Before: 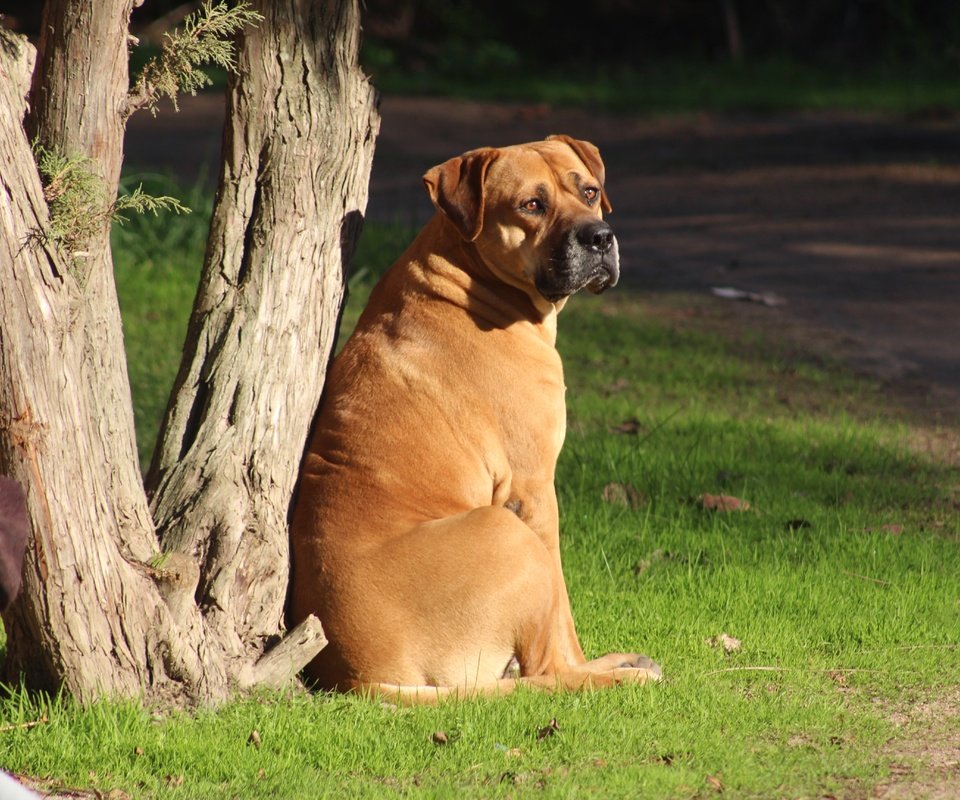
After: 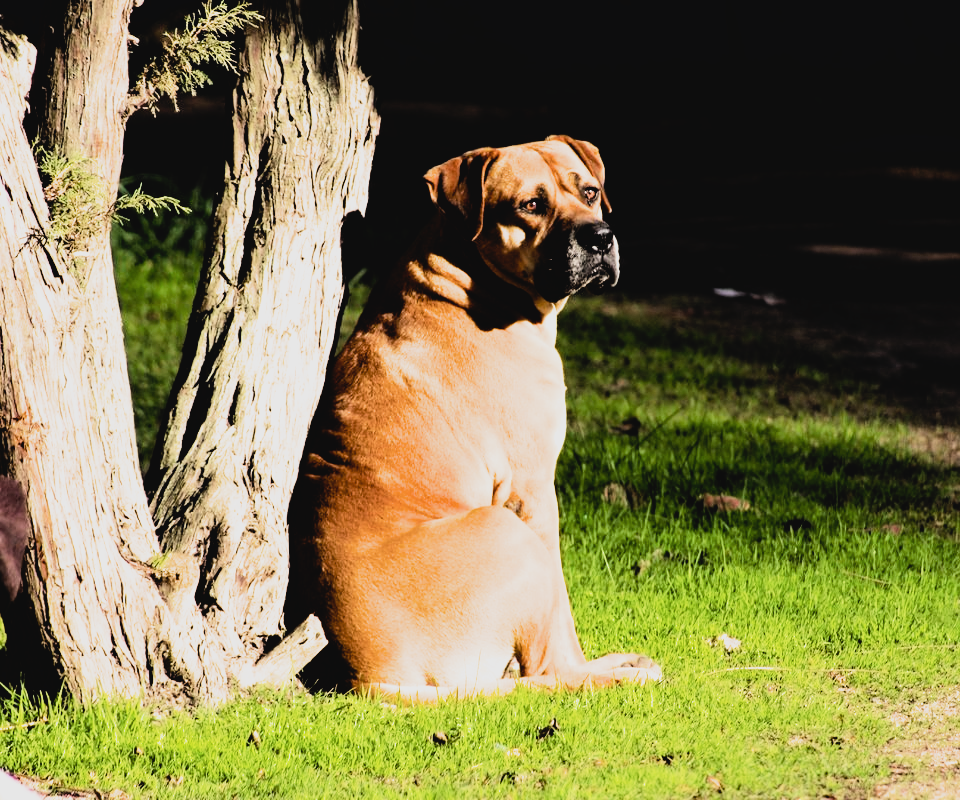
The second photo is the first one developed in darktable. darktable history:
filmic rgb: black relative exposure -4.06 EV, white relative exposure 2.99 EV, threshold 6 EV, hardness 2.99, contrast 1.483, color science v6 (2022), enable highlight reconstruction true
color balance rgb: highlights gain › chroma 1.059%, highlights gain › hue 60.19°, shadows fall-off 298.115%, white fulcrum 1.98 EV, highlights fall-off 298.086%, perceptual saturation grading › global saturation 15.012%, mask middle-gray fulcrum 99.899%, contrast gray fulcrum 38.301%
exposure: black level correction 0.007, exposure 0.156 EV, compensate highlight preservation false
tone equalizer: -8 EV -0.784 EV, -7 EV -0.703 EV, -6 EV -0.58 EV, -5 EV -0.376 EV, -3 EV 0.404 EV, -2 EV 0.6 EV, -1 EV 0.69 EV, +0 EV 0.727 EV, edges refinement/feathering 500, mask exposure compensation -1.57 EV, preserve details no
tone curve: curves: ch0 [(0, 0.036) (0.053, 0.068) (0.211, 0.217) (0.519, 0.513) (0.847, 0.82) (0.991, 0.914)]; ch1 [(0, 0) (0.276, 0.206) (0.412, 0.353) (0.482, 0.475) (0.495, 0.5) (0.509, 0.502) (0.563, 0.57) (0.667, 0.672) (0.788, 0.809) (1, 1)]; ch2 [(0, 0) (0.438, 0.456) (0.473, 0.47) (0.503, 0.503) (0.523, 0.528) (0.562, 0.571) (0.612, 0.61) (0.679, 0.72) (1, 1)], preserve colors none
